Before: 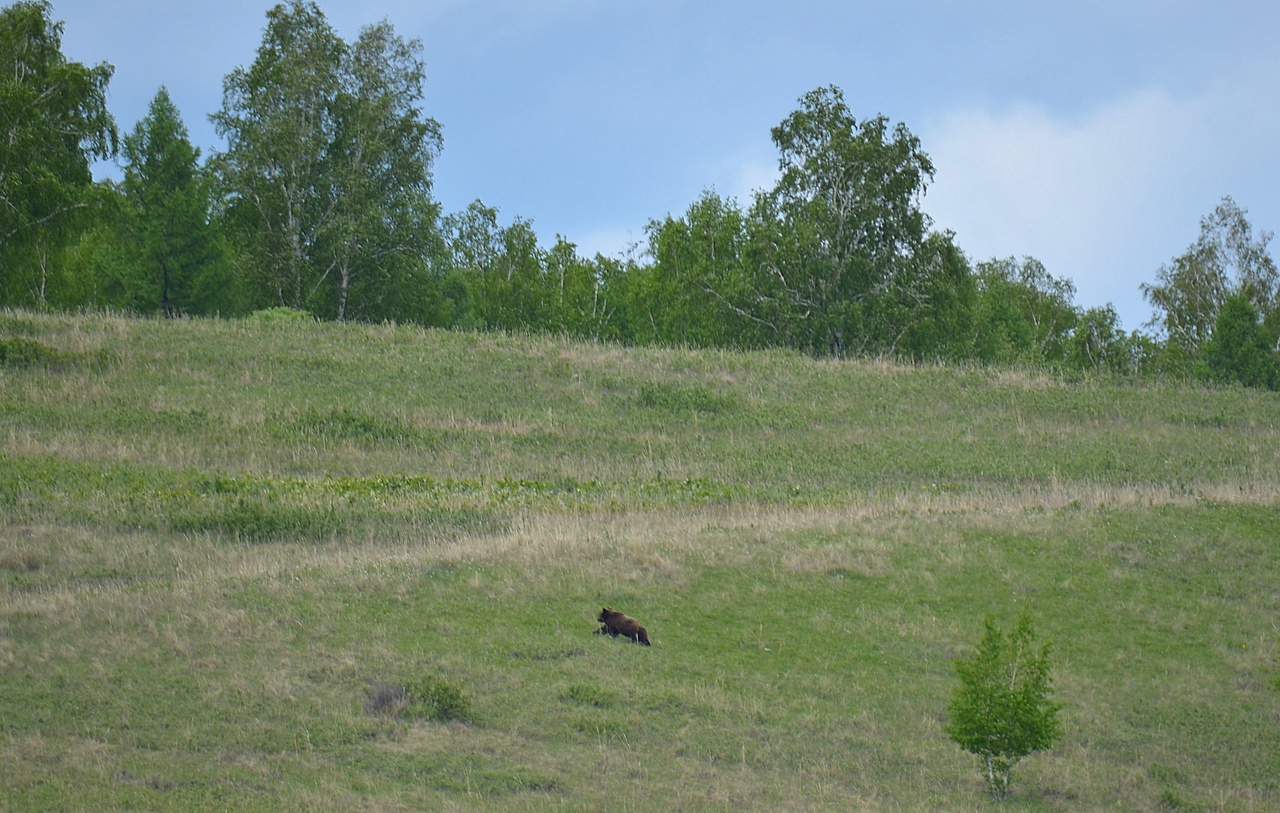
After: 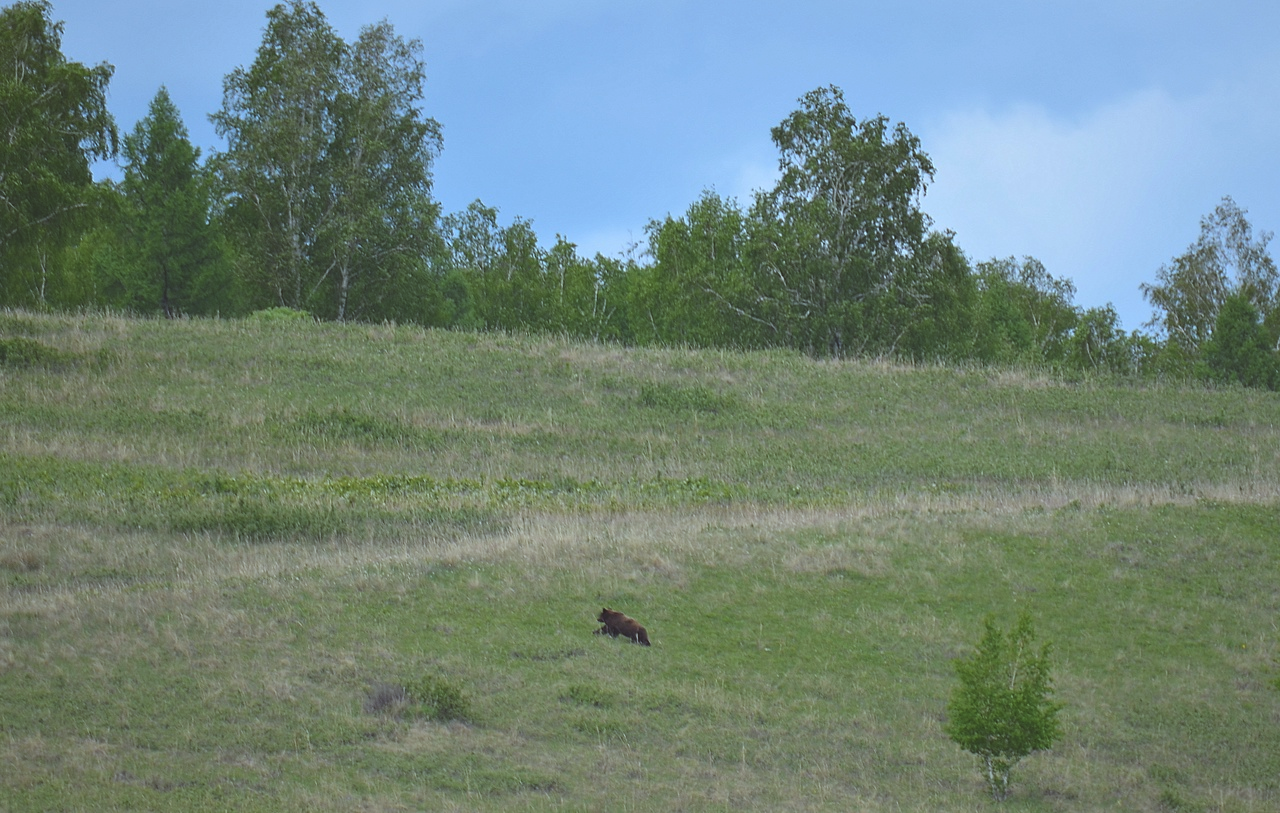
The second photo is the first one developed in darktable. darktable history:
color correction: highlights a* -4.98, highlights b* -3.76, shadows a* 3.83, shadows b* 4.08
white balance: red 0.984, blue 1.059
exposure: black level correction -0.015, exposure -0.125 EV, compensate highlight preservation false
